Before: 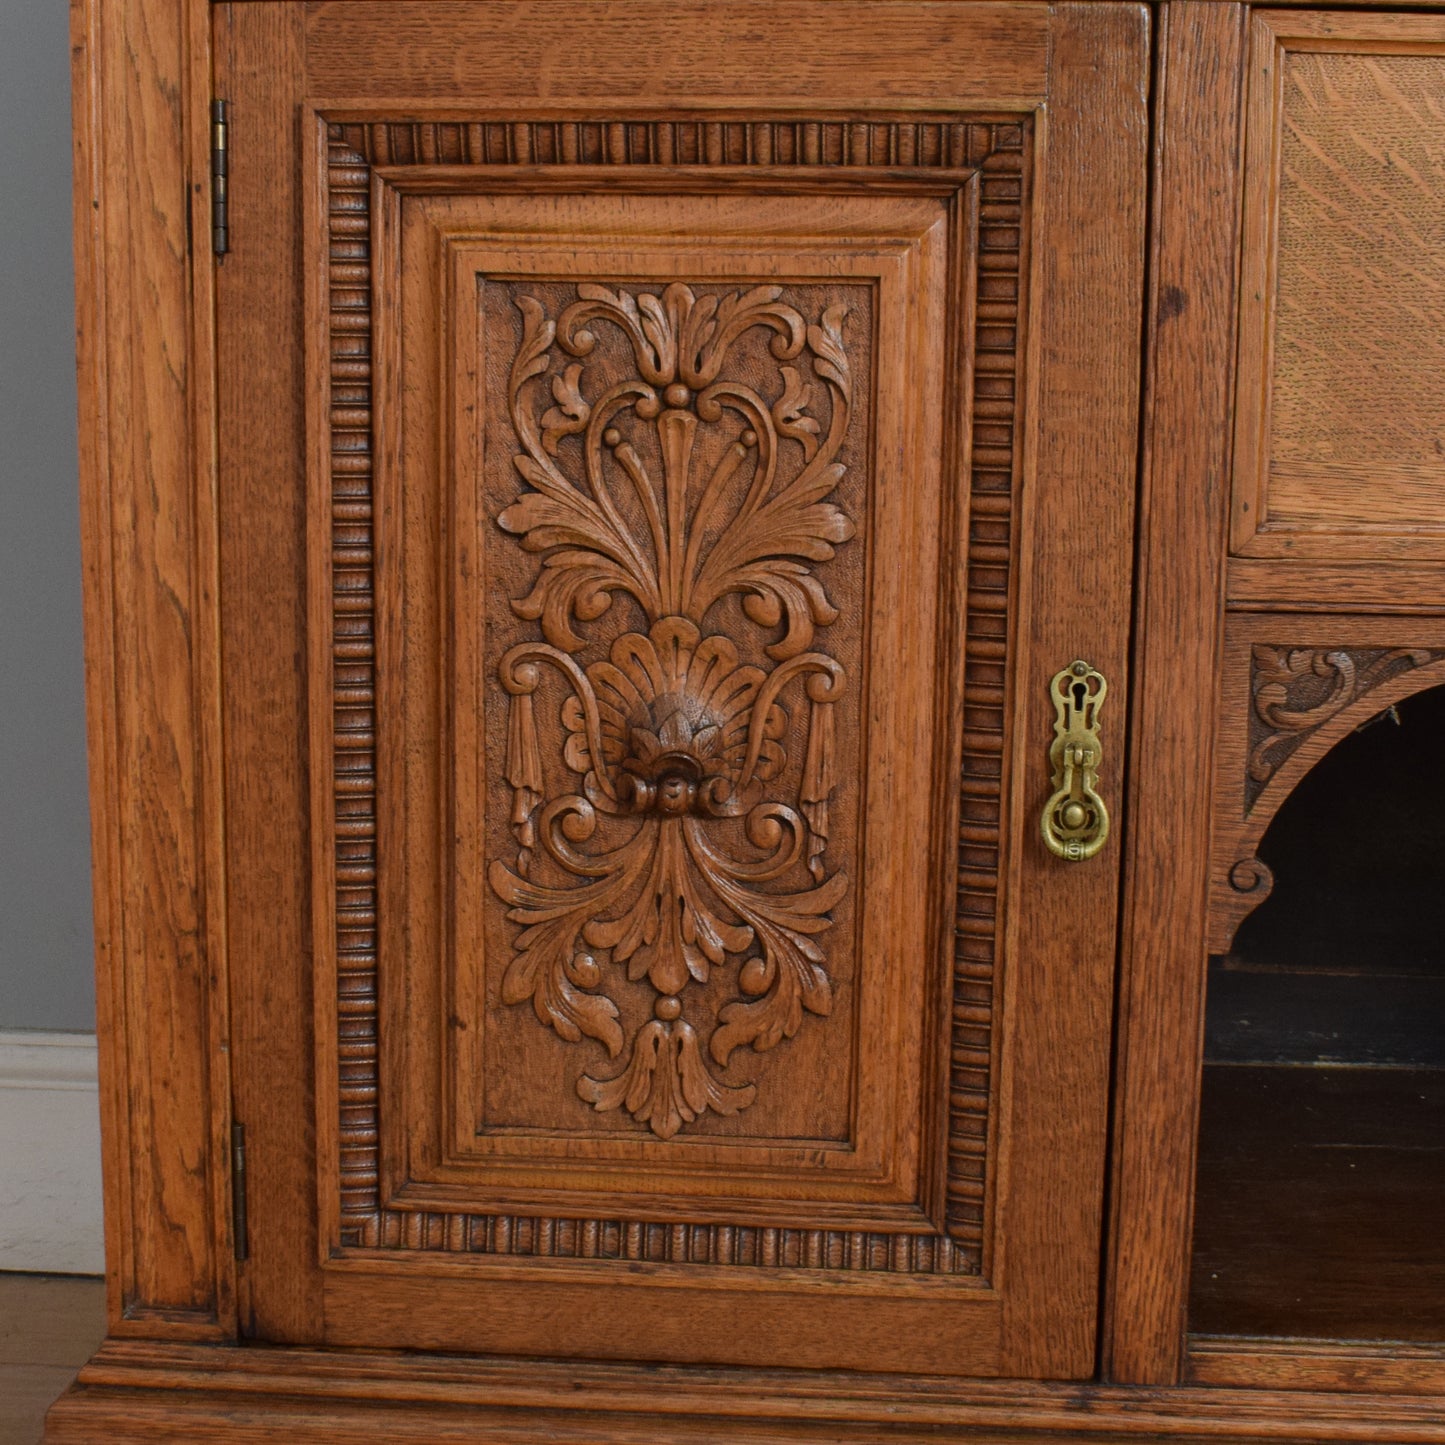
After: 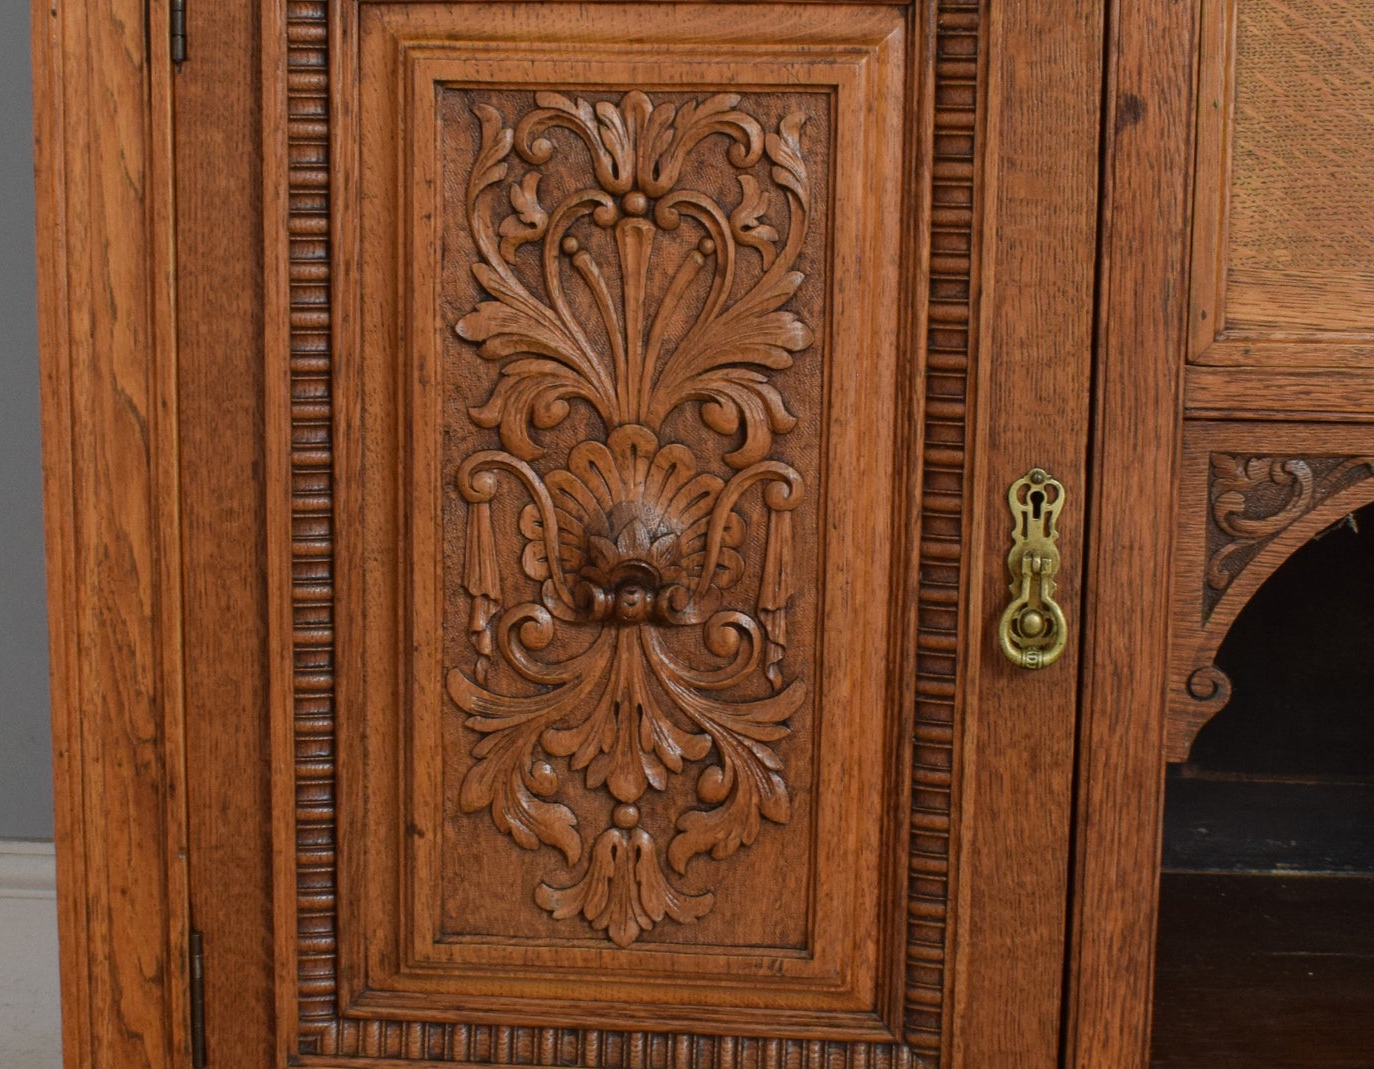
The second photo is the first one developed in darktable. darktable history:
crop and rotate: left 2.925%, top 13.296%, right 1.972%, bottom 12.671%
tone curve: color space Lab, independent channels, preserve colors none
